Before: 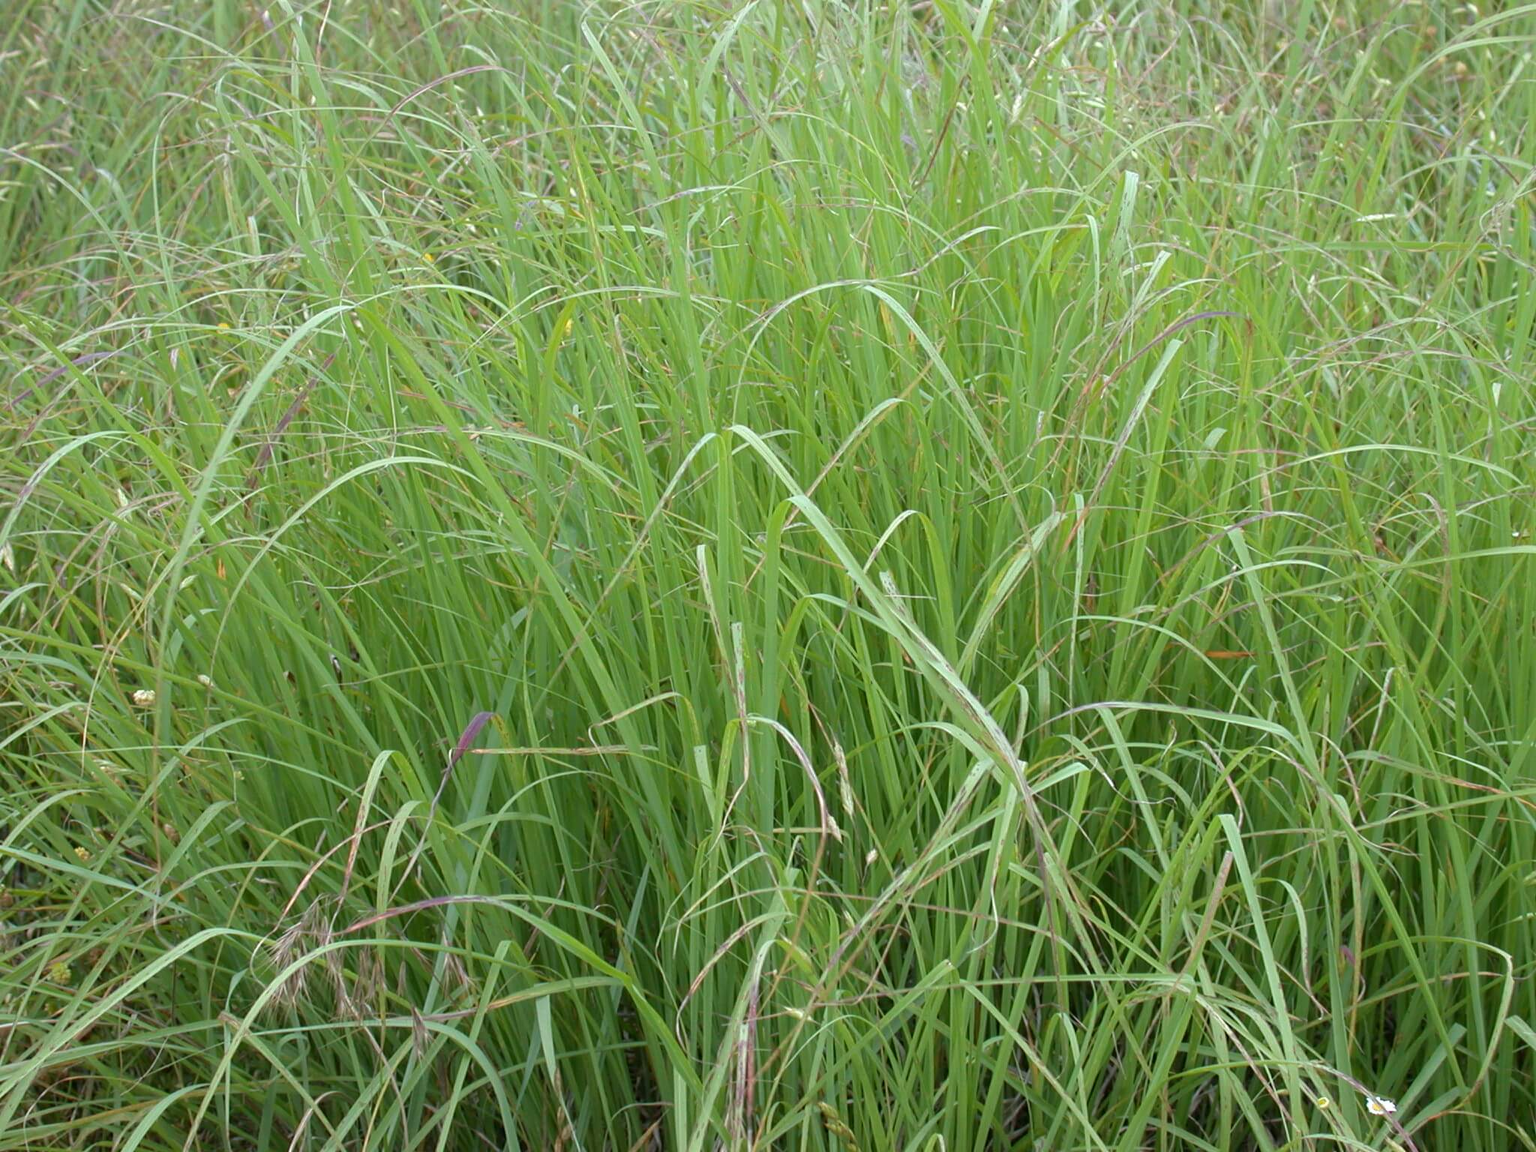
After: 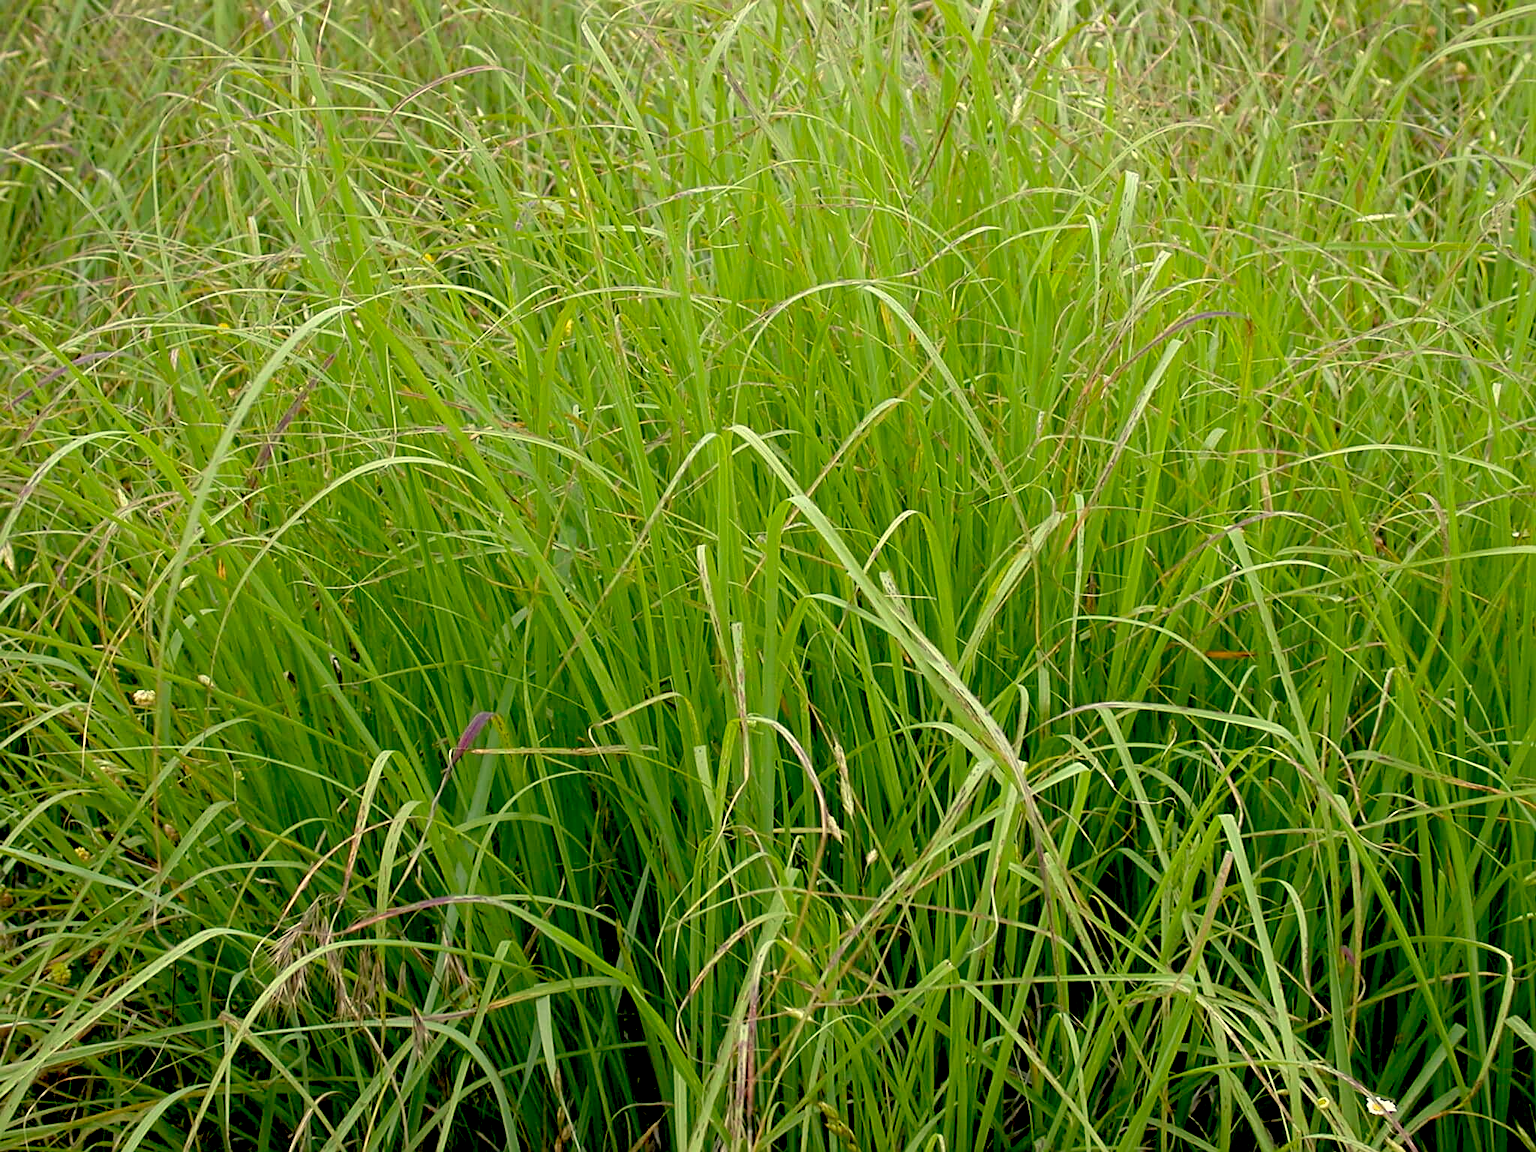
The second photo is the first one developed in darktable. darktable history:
color correction: highlights a* 2.63, highlights b* 22.59
sharpen: on, module defaults
exposure: black level correction 0.047, exposure 0.013 EV, compensate highlight preservation false
